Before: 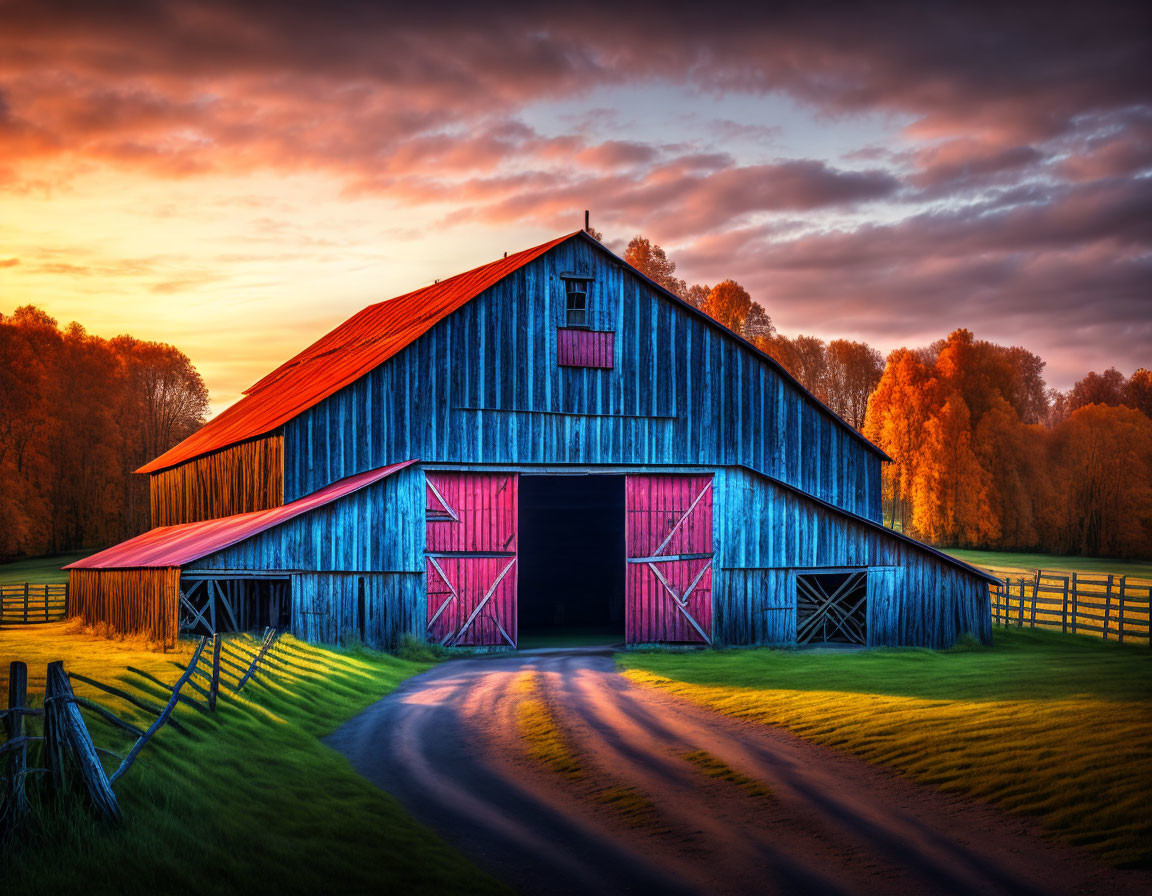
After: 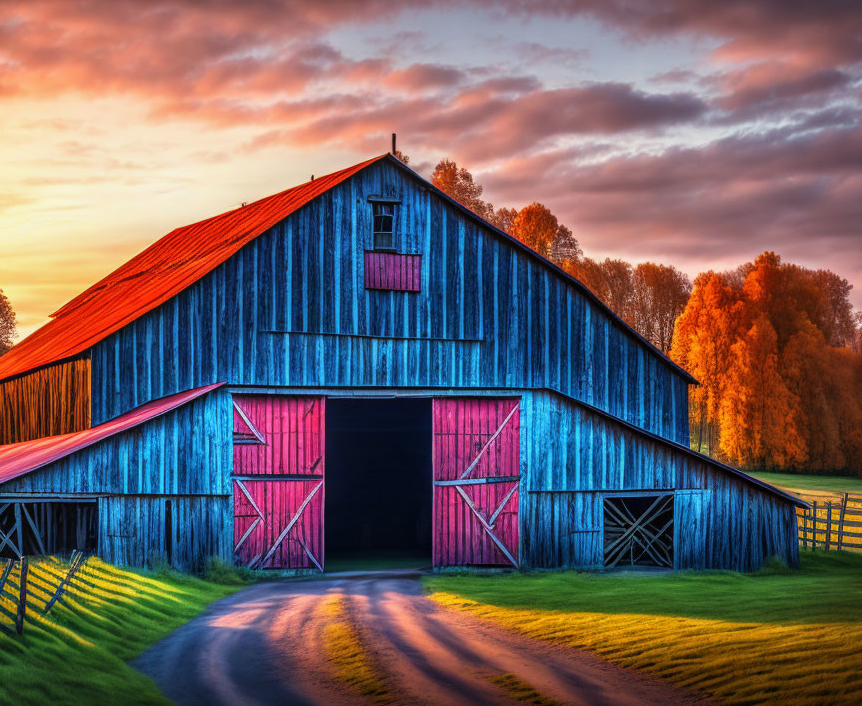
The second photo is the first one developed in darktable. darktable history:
local contrast: detail 110%
crop: left 16.768%, top 8.653%, right 8.362%, bottom 12.485%
